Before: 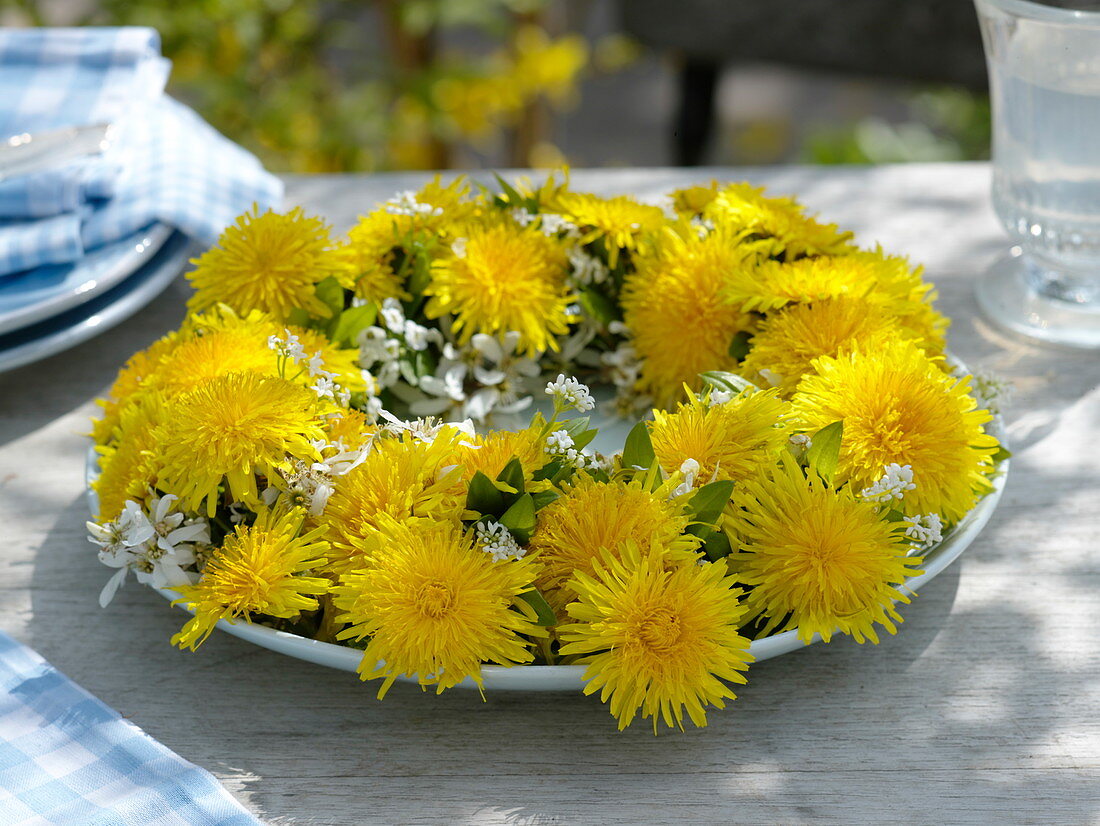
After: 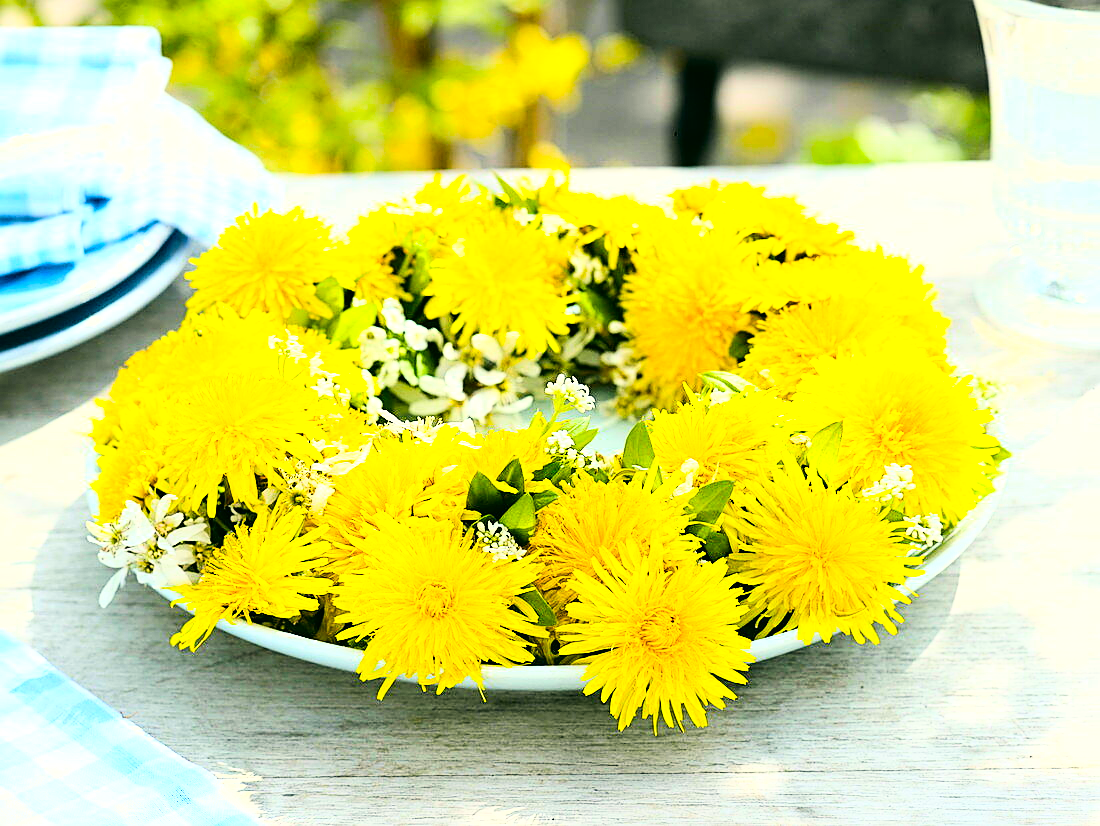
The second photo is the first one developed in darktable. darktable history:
sharpen: on, module defaults
color balance rgb: perceptual saturation grading › global saturation 25.406%, perceptual brilliance grading › global brilliance 25.416%
color correction: highlights a* -0.492, highlights b* 9.47, shadows a* -8.94, shadows b* 0.481
base curve: curves: ch0 [(0, 0) (0.007, 0.004) (0.027, 0.03) (0.046, 0.07) (0.207, 0.54) (0.442, 0.872) (0.673, 0.972) (1, 1)], exposure shift 0.582
